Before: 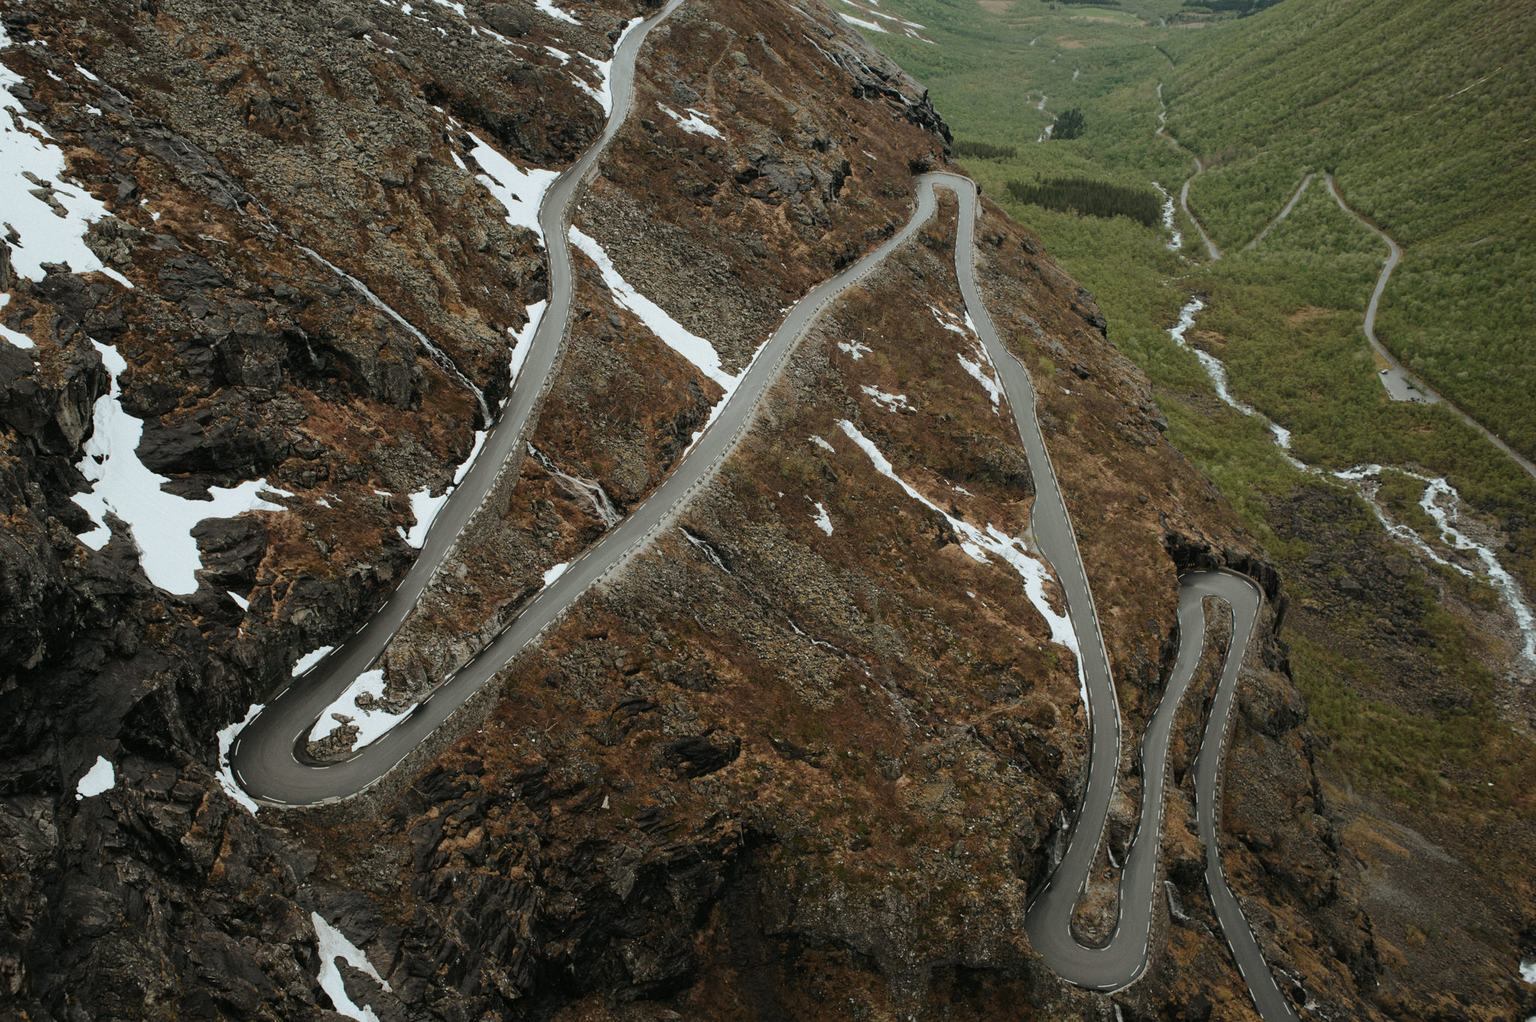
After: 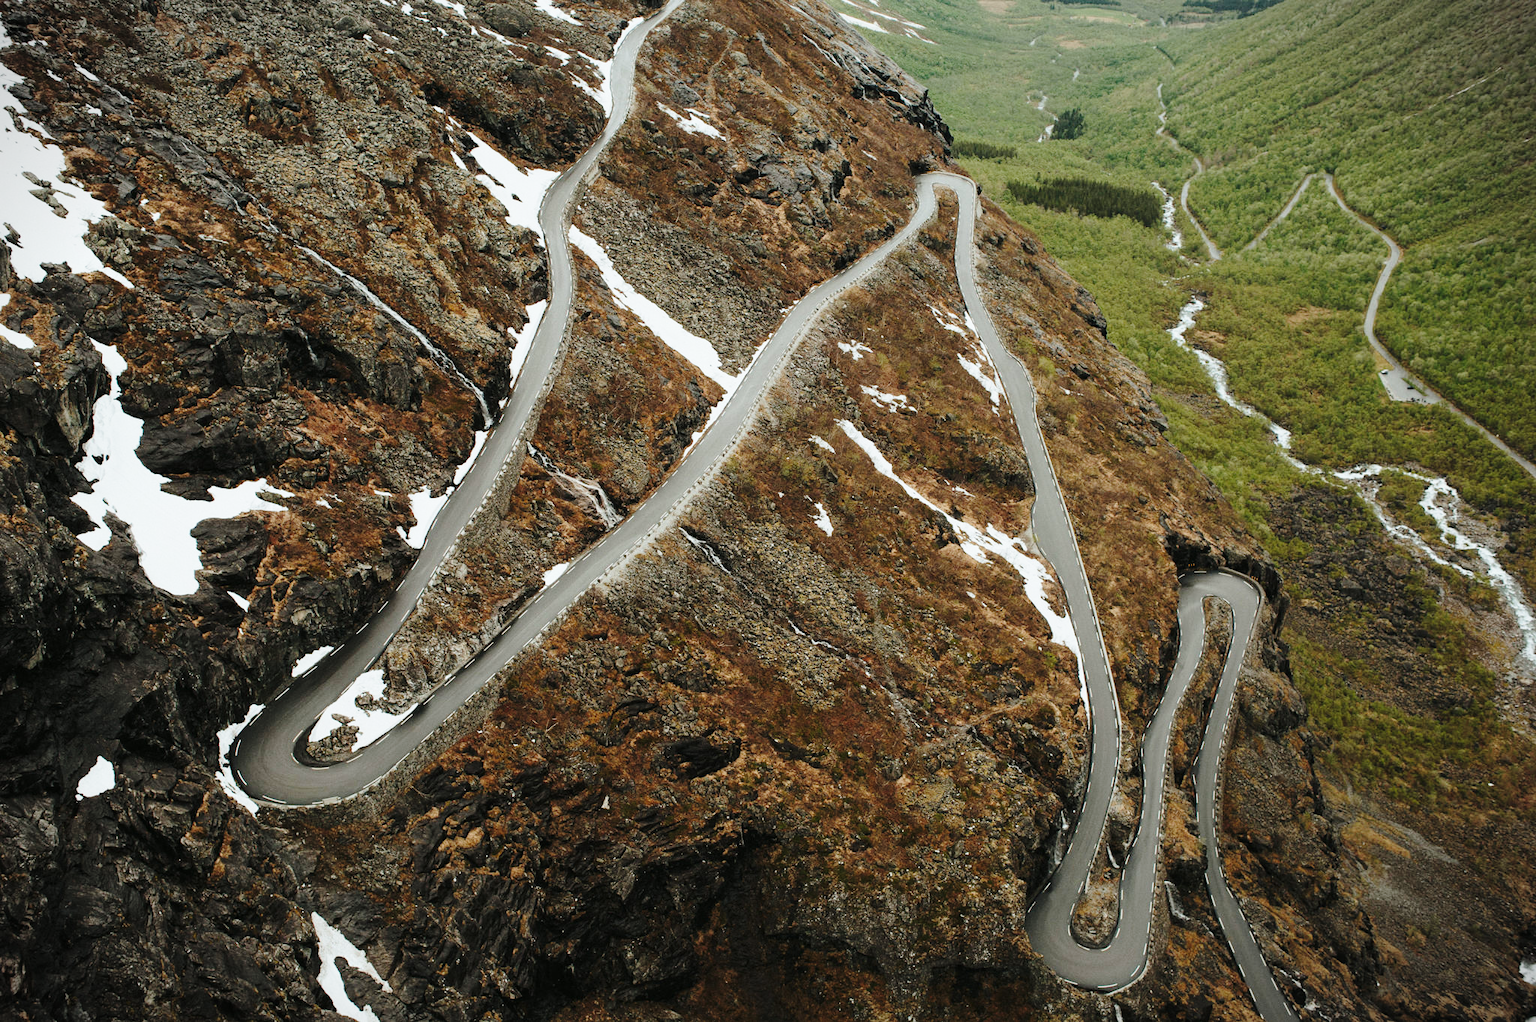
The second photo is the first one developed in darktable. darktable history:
vignetting: fall-off start 100.6%, width/height ratio 1.302, unbound false
base curve: curves: ch0 [(0, 0) (0.028, 0.03) (0.121, 0.232) (0.46, 0.748) (0.859, 0.968) (1, 1)], preserve colors none
